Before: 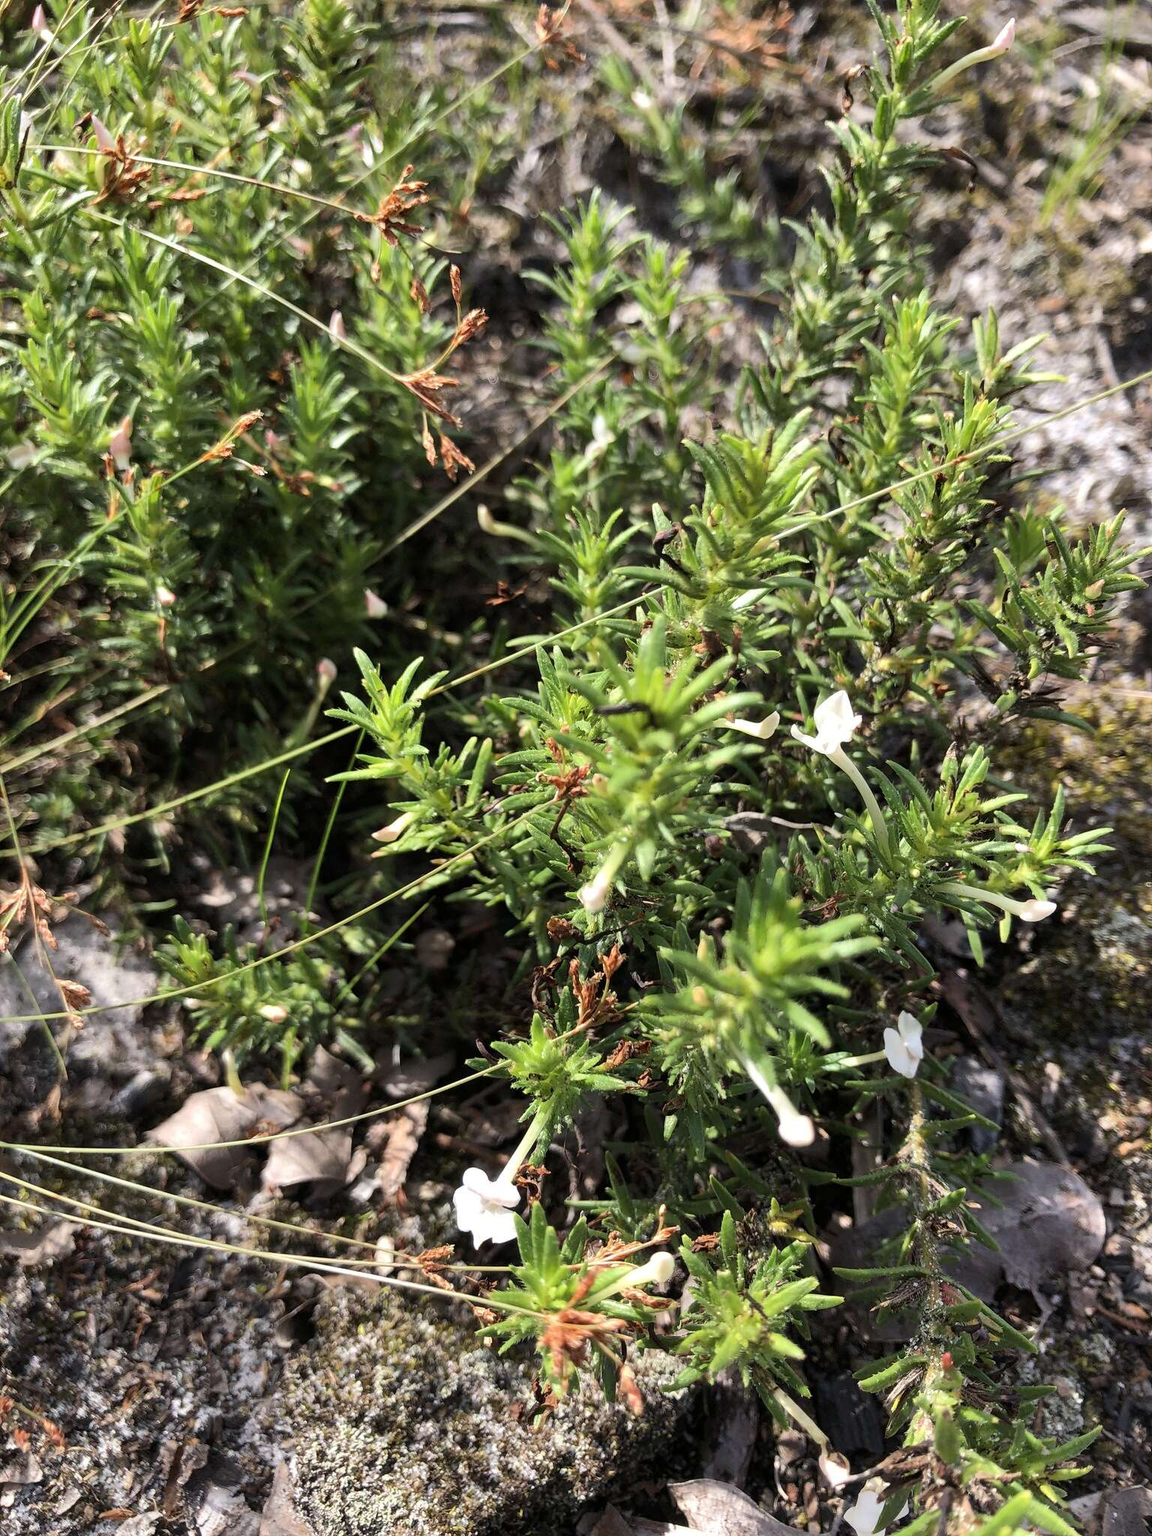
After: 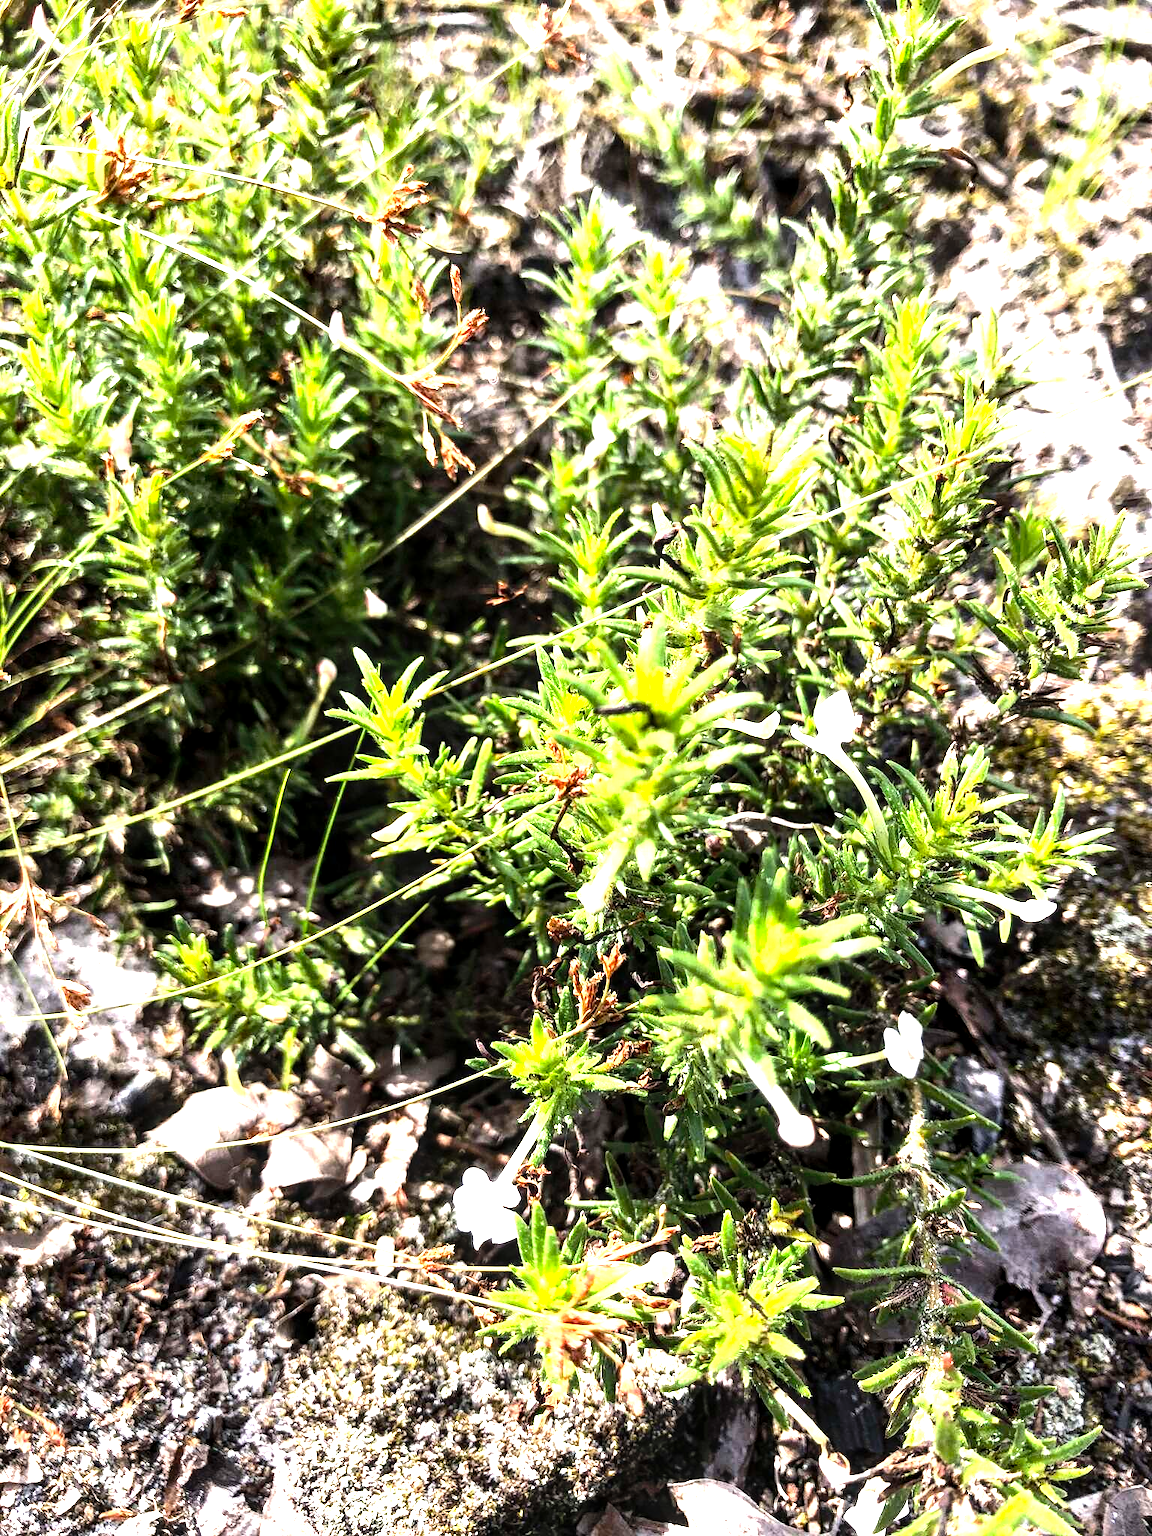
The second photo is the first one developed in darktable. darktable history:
exposure: black level correction 0.008, exposure 0.987 EV, compensate exposure bias true, compensate highlight preservation false
tone equalizer: -8 EV -1.07 EV, -7 EV -1.05 EV, -6 EV -0.865 EV, -5 EV -0.542 EV, -3 EV 0.543 EV, -2 EV 0.839 EV, -1 EV 1 EV, +0 EV 1.07 EV, edges refinement/feathering 500, mask exposure compensation -1.57 EV, preserve details no
local contrast: on, module defaults
